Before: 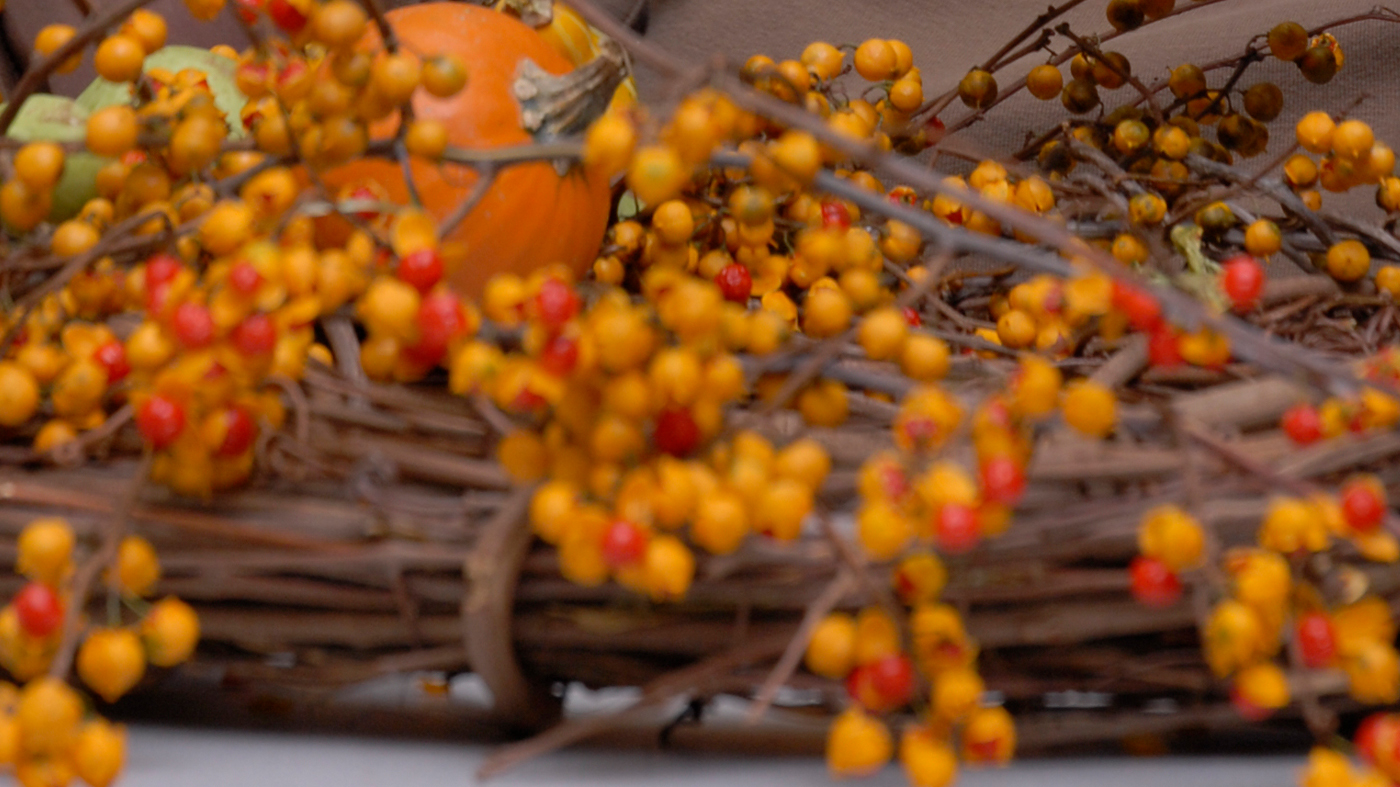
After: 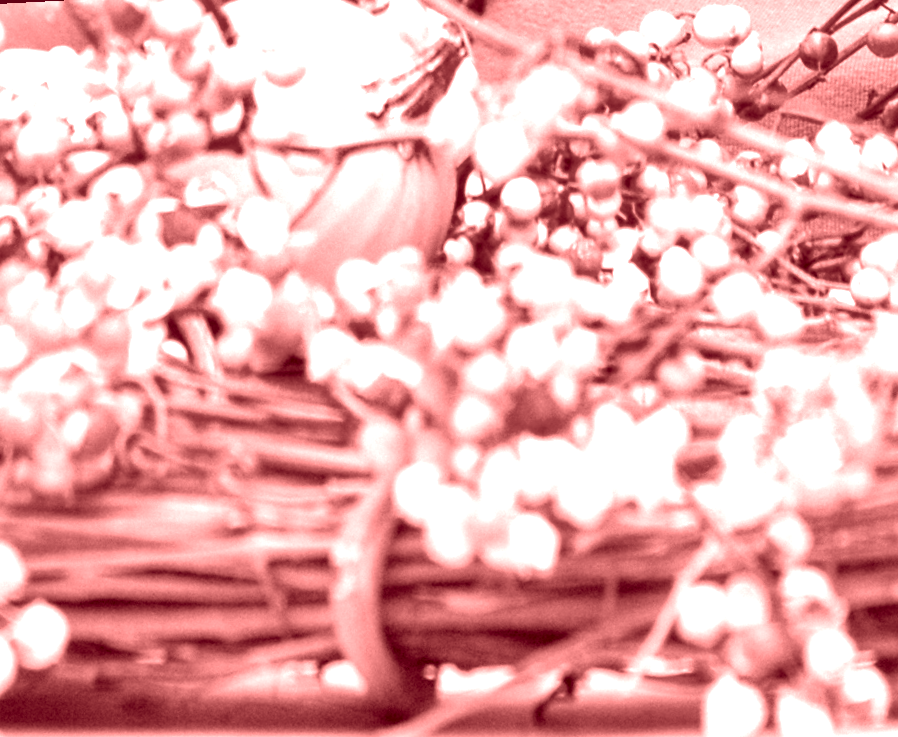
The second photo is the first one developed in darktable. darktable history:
exposure: black level correction 0, exposure 2.327 EV, compensate exposure bias true, compensate highlight preservation false
local contrast: detail 140%
shadows and highlights: low approximation 0.01, soften with gaussian
crop and rotate: left 8.786%, right 24.548%
color balance rgb: perceptual saturation grading › global saturation 30%, global vibrance 30%
colorize: saturation 60%, source mix 100%
rotate and perspective: rotation -3°, crop left 0.031, crop right 0.968, crop top 0.07, crop bottom 0.93
